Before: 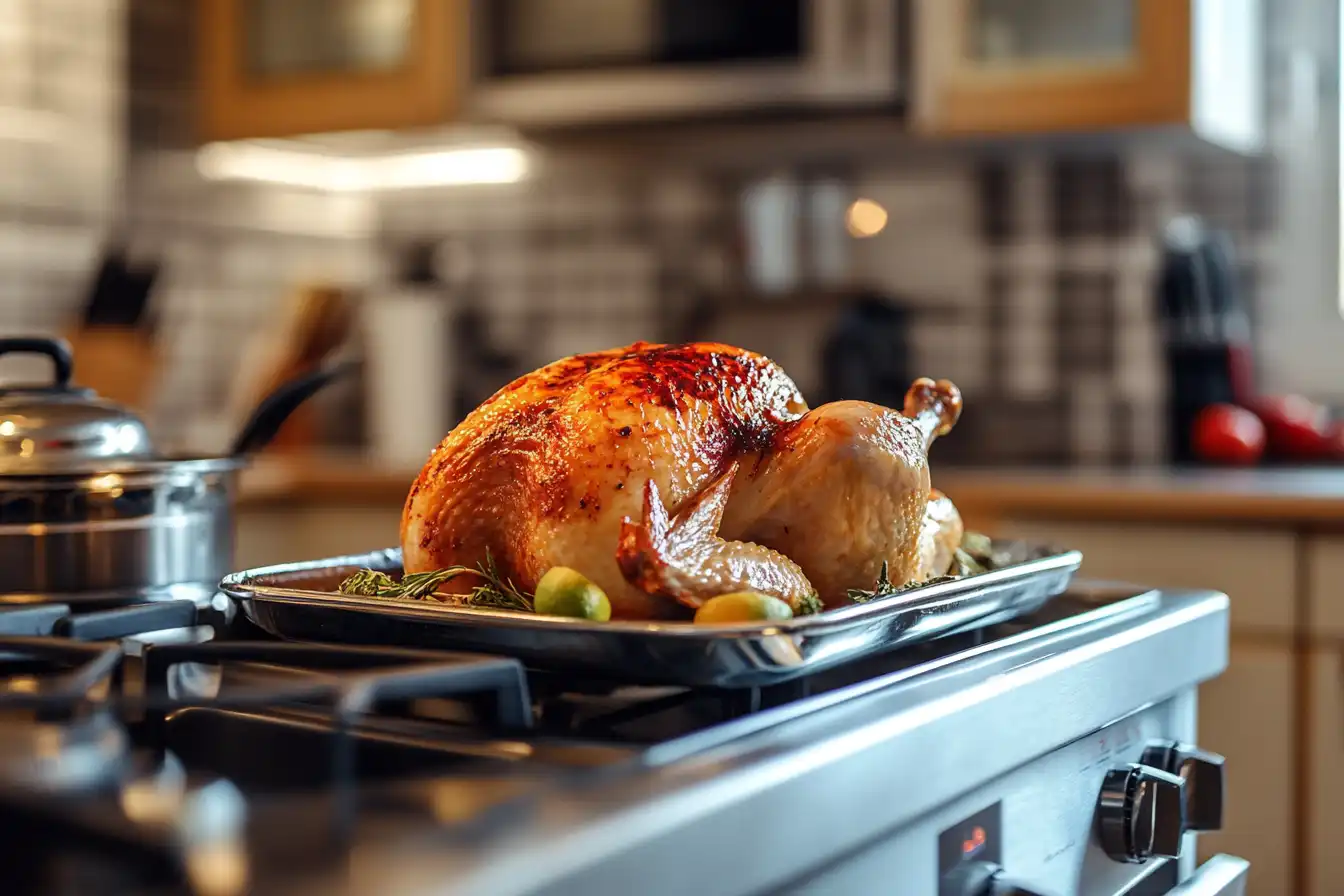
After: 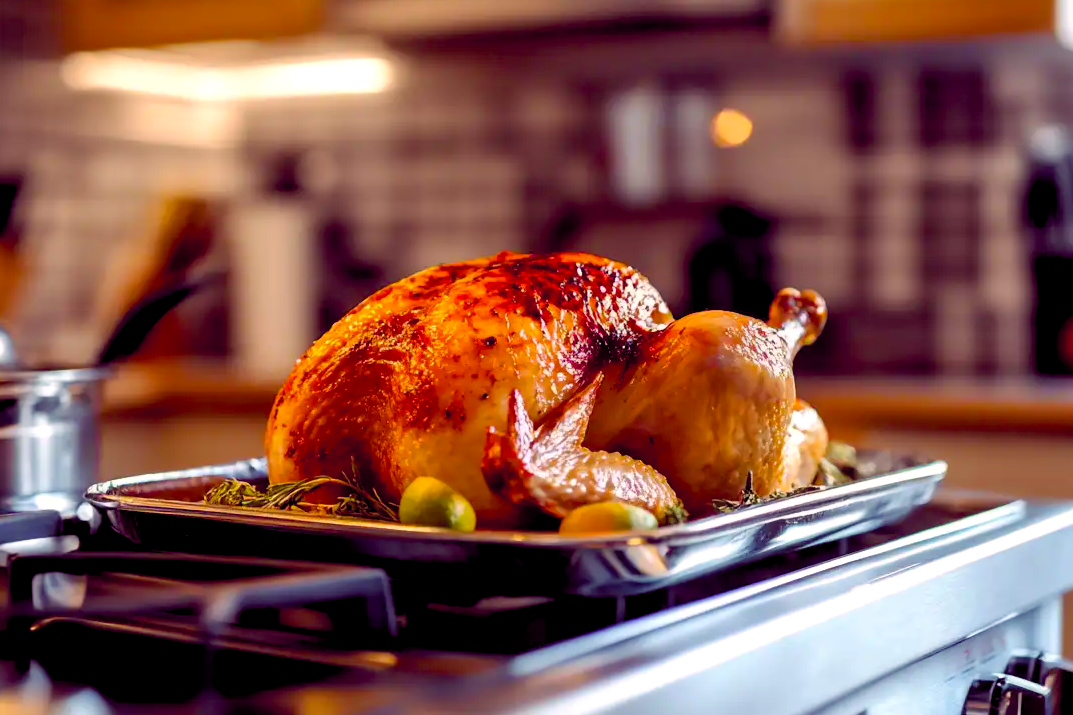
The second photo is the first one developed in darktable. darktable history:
crop and rotate: left 10.071%, top 10.071%, right 10.02%, bottom 10.02%
exposure: black level correction 0.009, exposure 0.119 EV, compensate highlight preservation false
contrast equalizer: octaves 7, y [[0.502, 0.505, 0.512, 0.529, 0.564, 0.588], [0.5 ×6], [0.502, 0.505, 0.512, 0.529, 0.564, 0.588], [0, 0.001, 0.001, 0.004, 0.008, 0.011], [0, 0.001, 0.001, 0.004, 0.008, 0.011]], mix -1
color balance rgb: shadows lift › chroma 6.43%, shadows lift › hue 305.74°, highlights gain › chroma 2.43%, highlights gain › hue 35.74°, global offset › chroma 0.28%, global offset › hue 320.29°, linear chroma grading › global chroma 5.5%, perceptual saturation grading › global saturation 30%, contrast 5.15%
